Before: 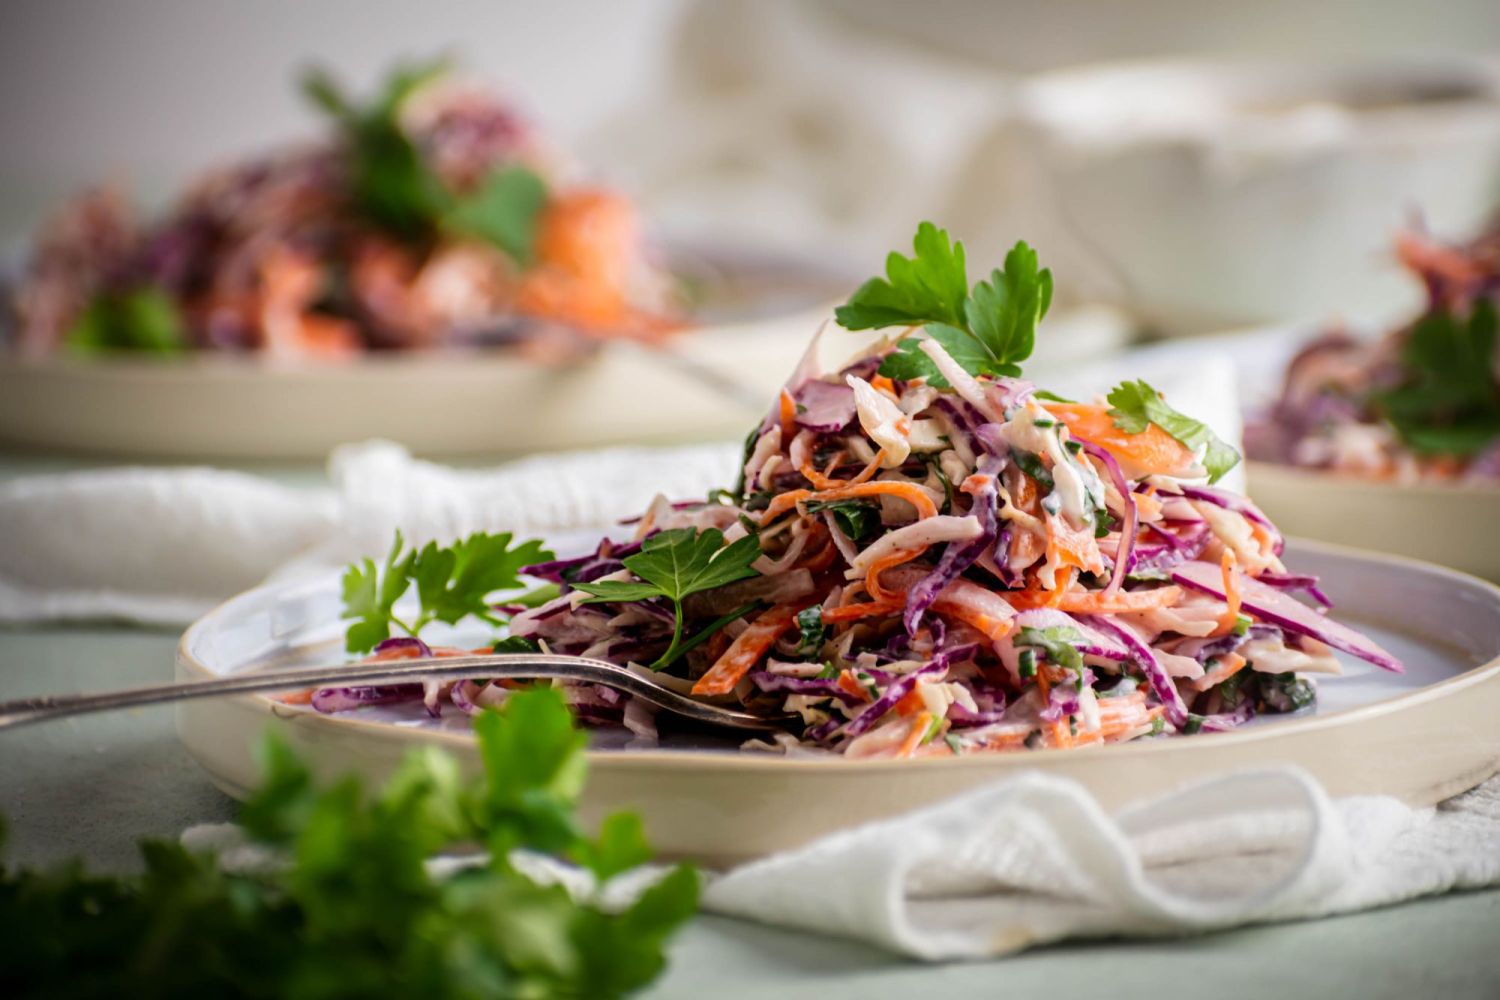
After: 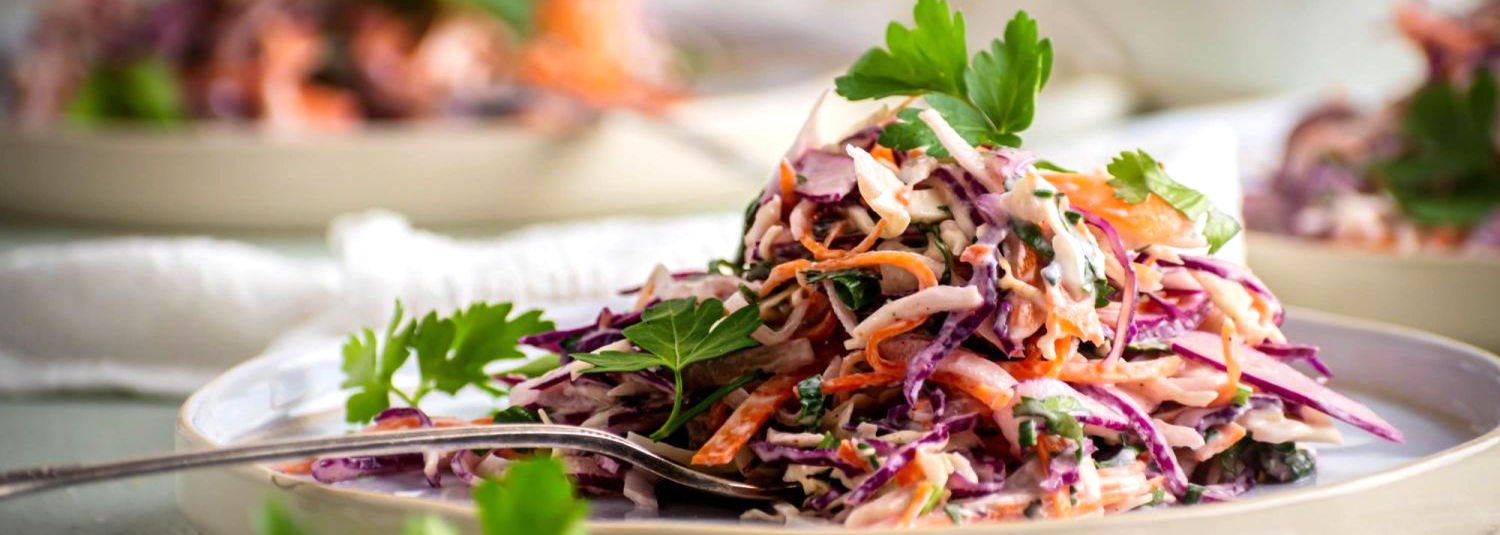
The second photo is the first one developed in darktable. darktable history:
exposure: exposure 0.29 EV, compensate highlight preservation false
crop and rotate: top 23.043%, bottom 23.437%
